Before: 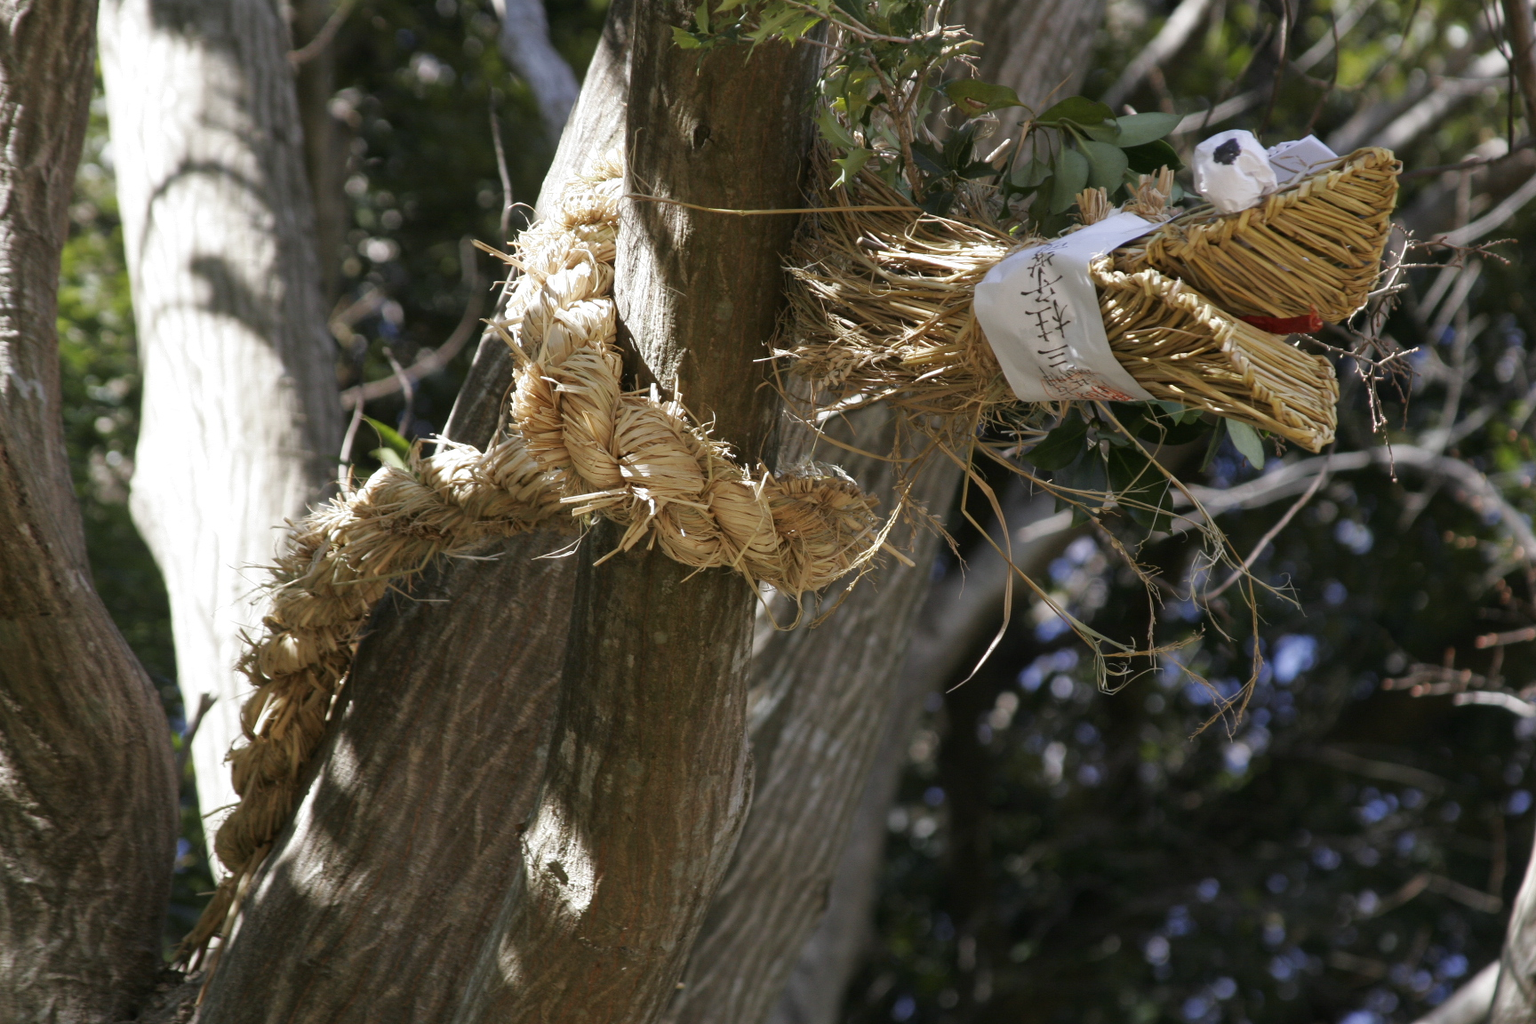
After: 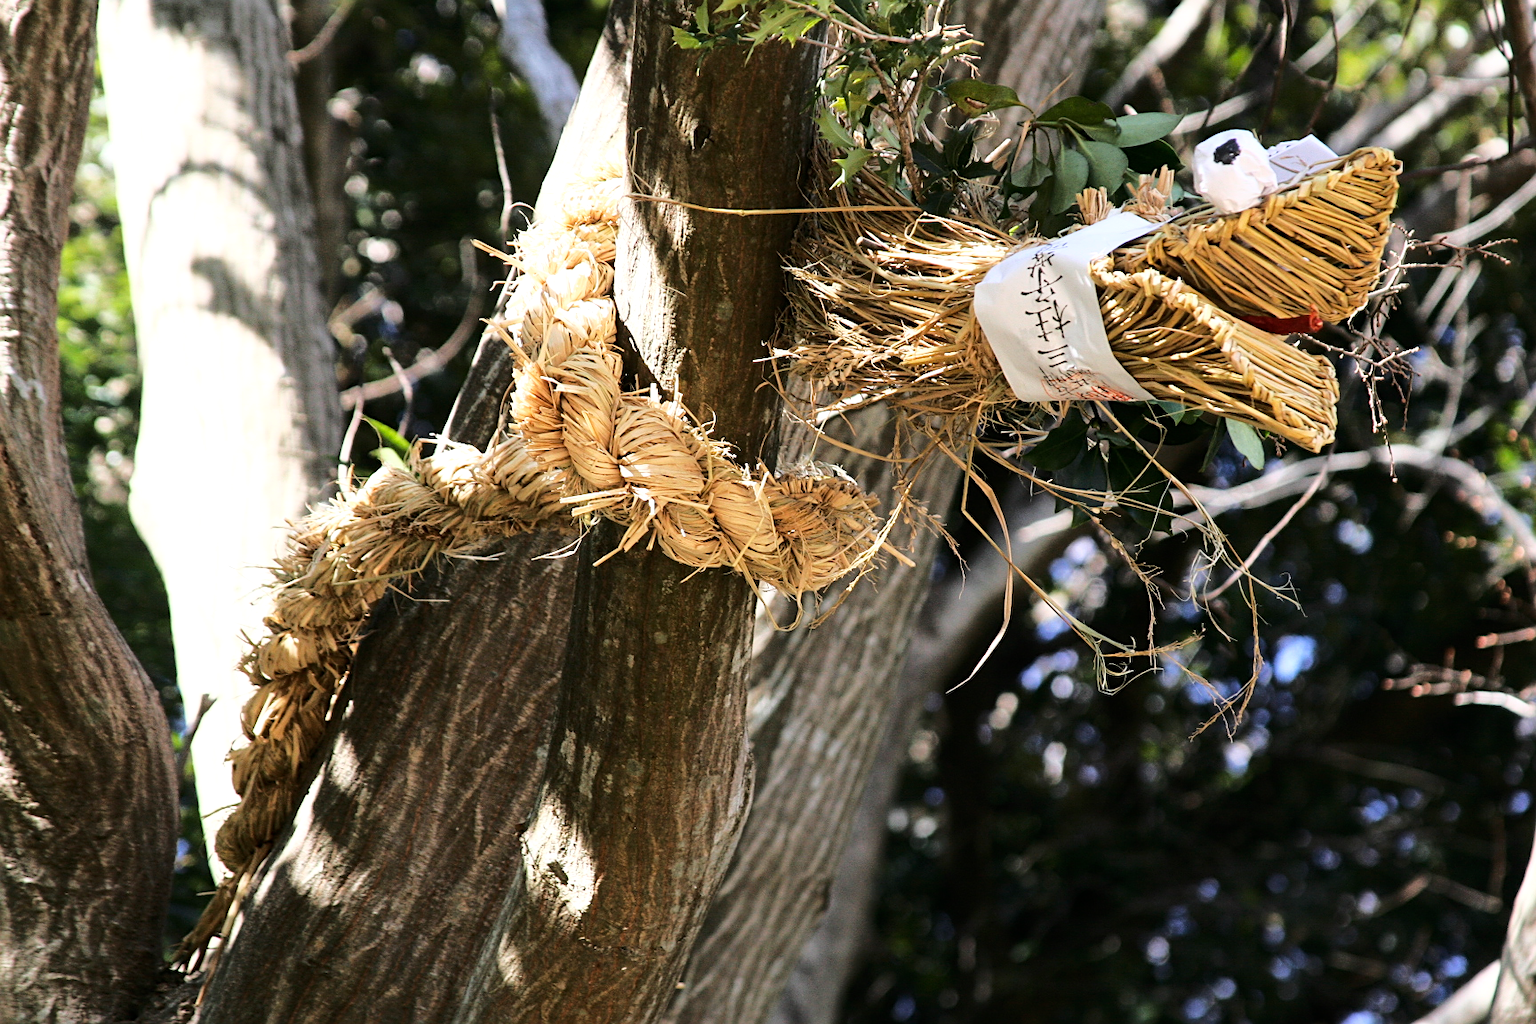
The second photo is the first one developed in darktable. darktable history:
base curve: curves: ch0 [(0, 0) (0.036, 0.037) (0.121, 0.228) (0.46, 0.76) (0.859, 0.983) (1, 1)]
tone equalizer: -8 EV -0.387 EV, -7 EV -0.362 EV, -6 EV -0.301 EV, -5 EV -0.207 EV, -3 EV 0.19 EV, -2 EV 0.345 EV, -1 EV 0.366 EV, +0 EV 0.437 EV
sharpen: on, module defaults
